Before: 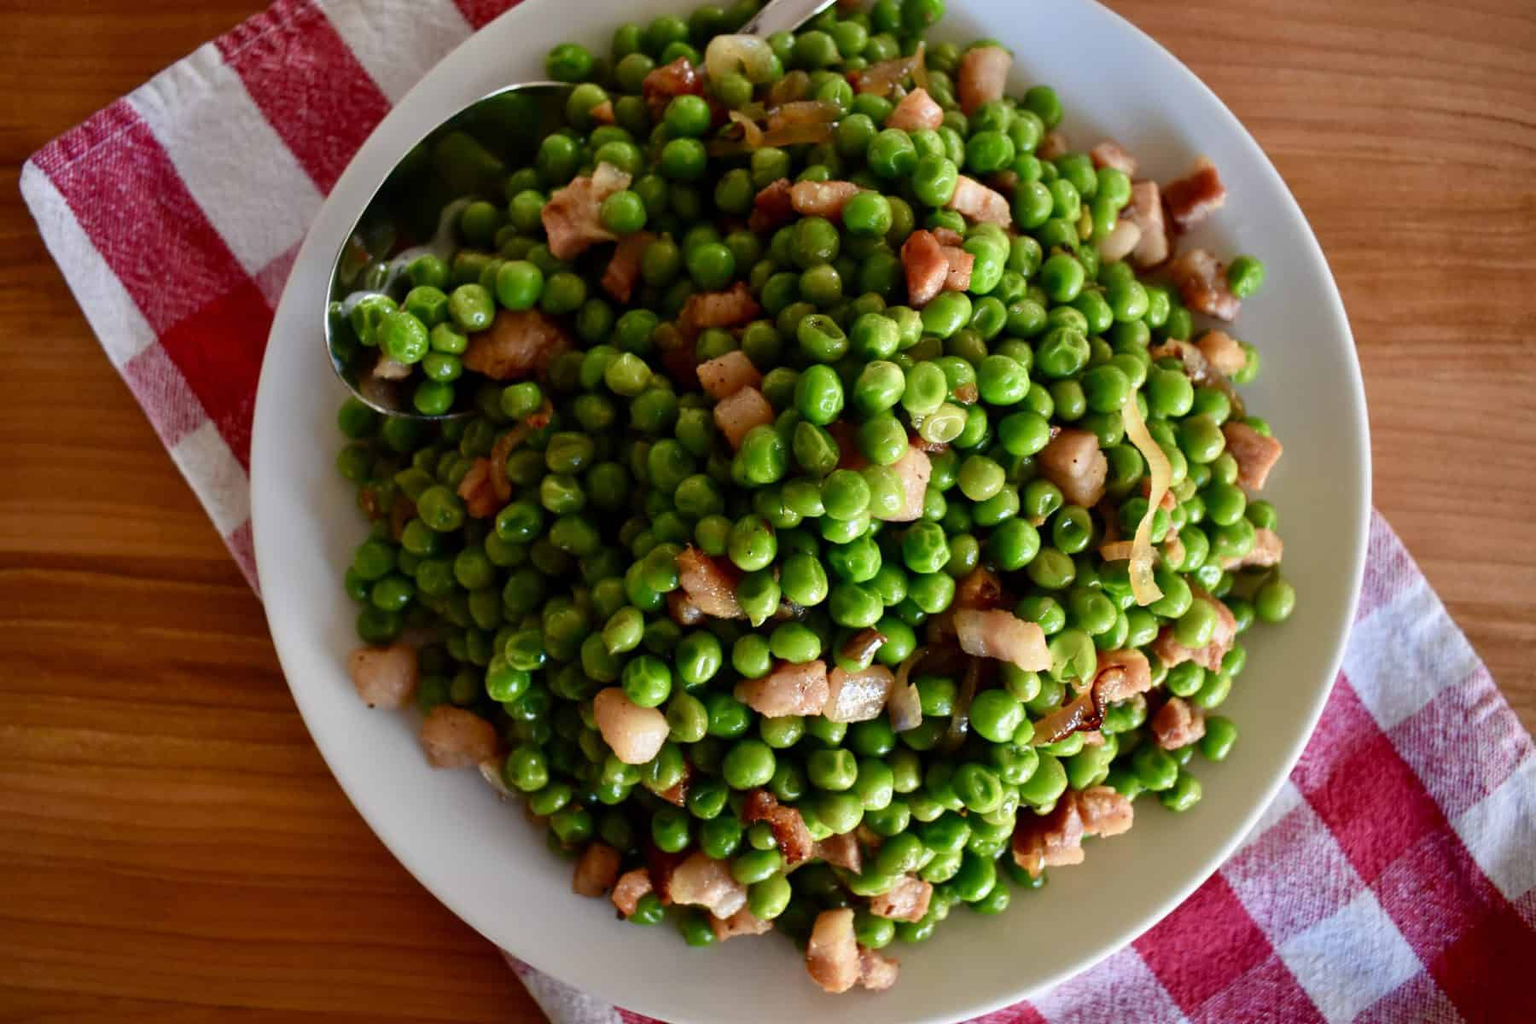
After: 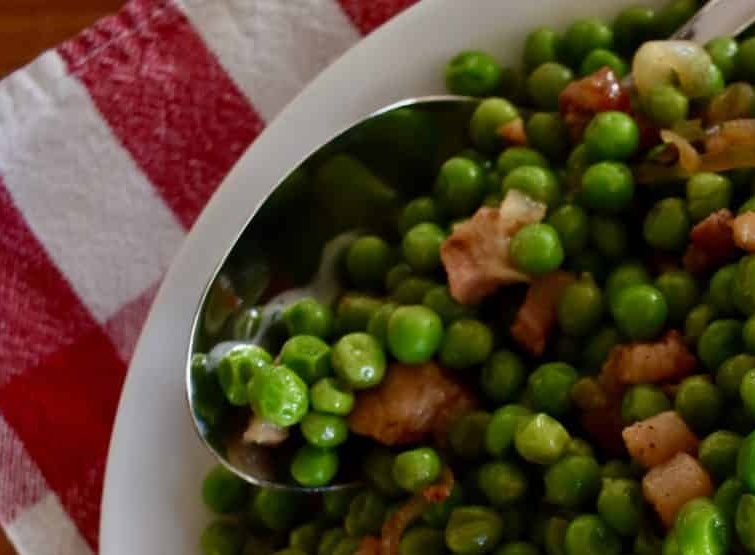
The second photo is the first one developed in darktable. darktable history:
exposure: compensate highlight preservation false
crop and rotate: left 10.817%, top 0.062%, right 47.194%, bottom 53.626%
